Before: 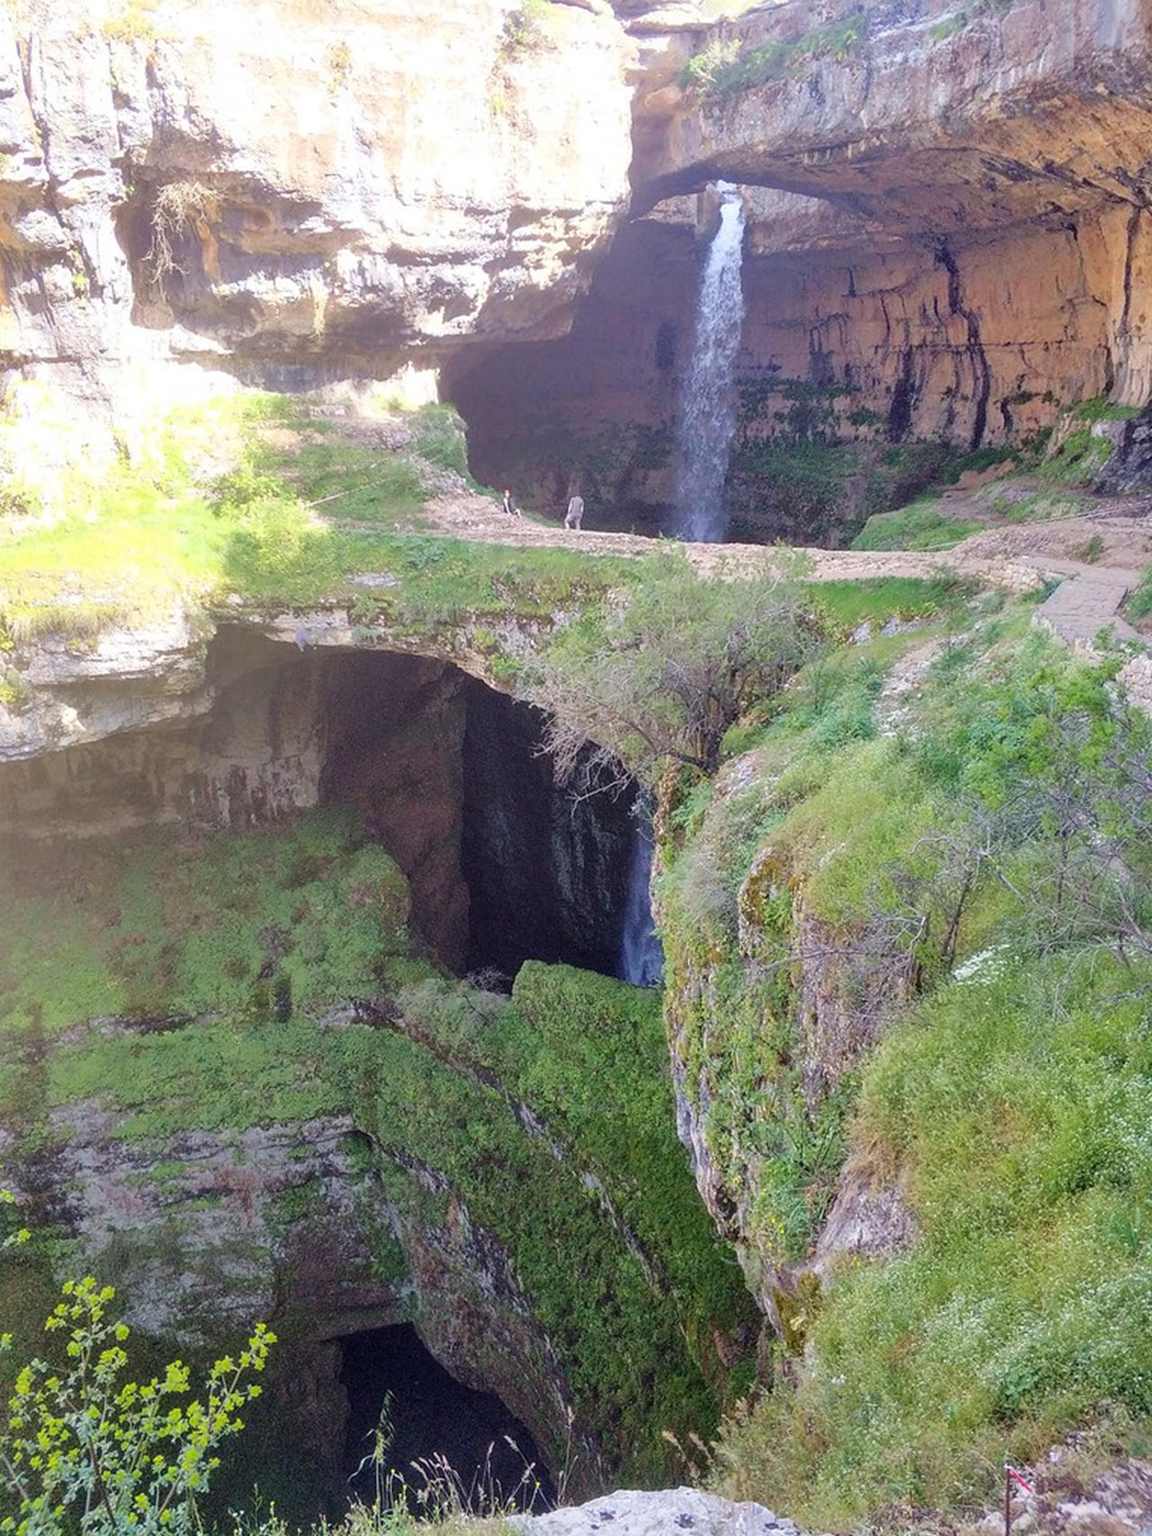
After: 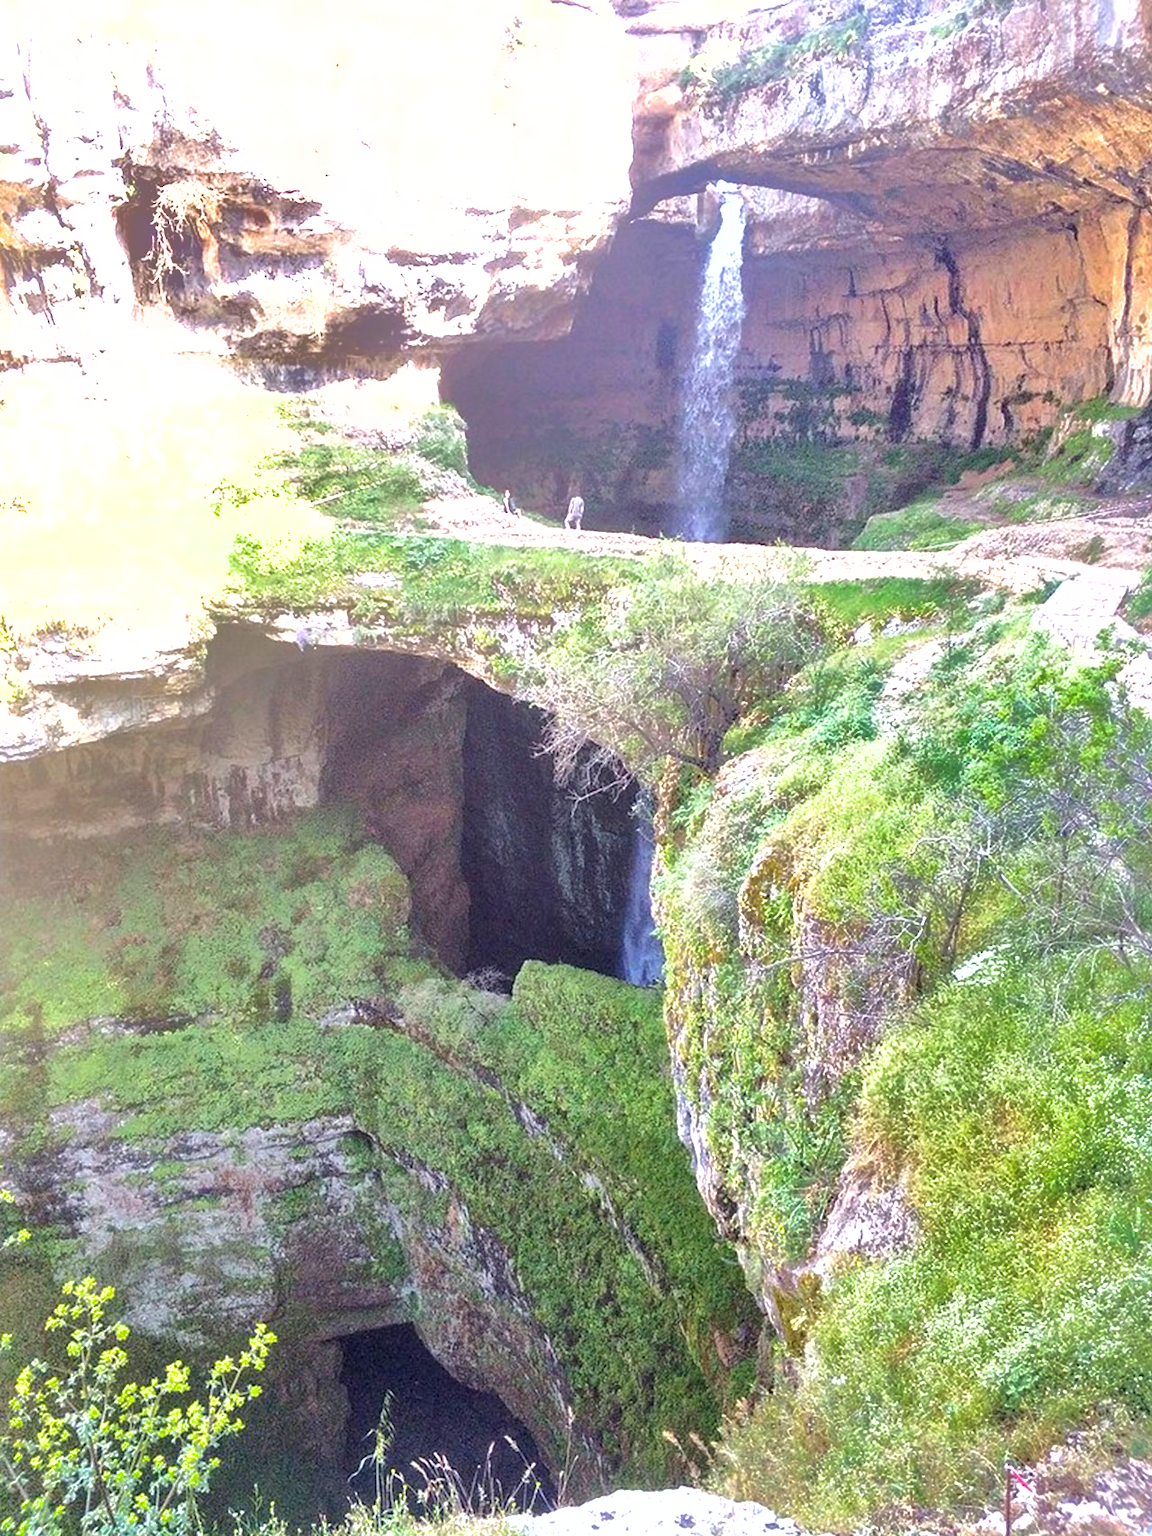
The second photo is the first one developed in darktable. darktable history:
exposure: black level correction 0, exposure 1.2 EV, compensate highlight preservation false
contrast brightness saturation: saturation -0.059
shadows and highlights: shadows 39.91, highlights -60.02
